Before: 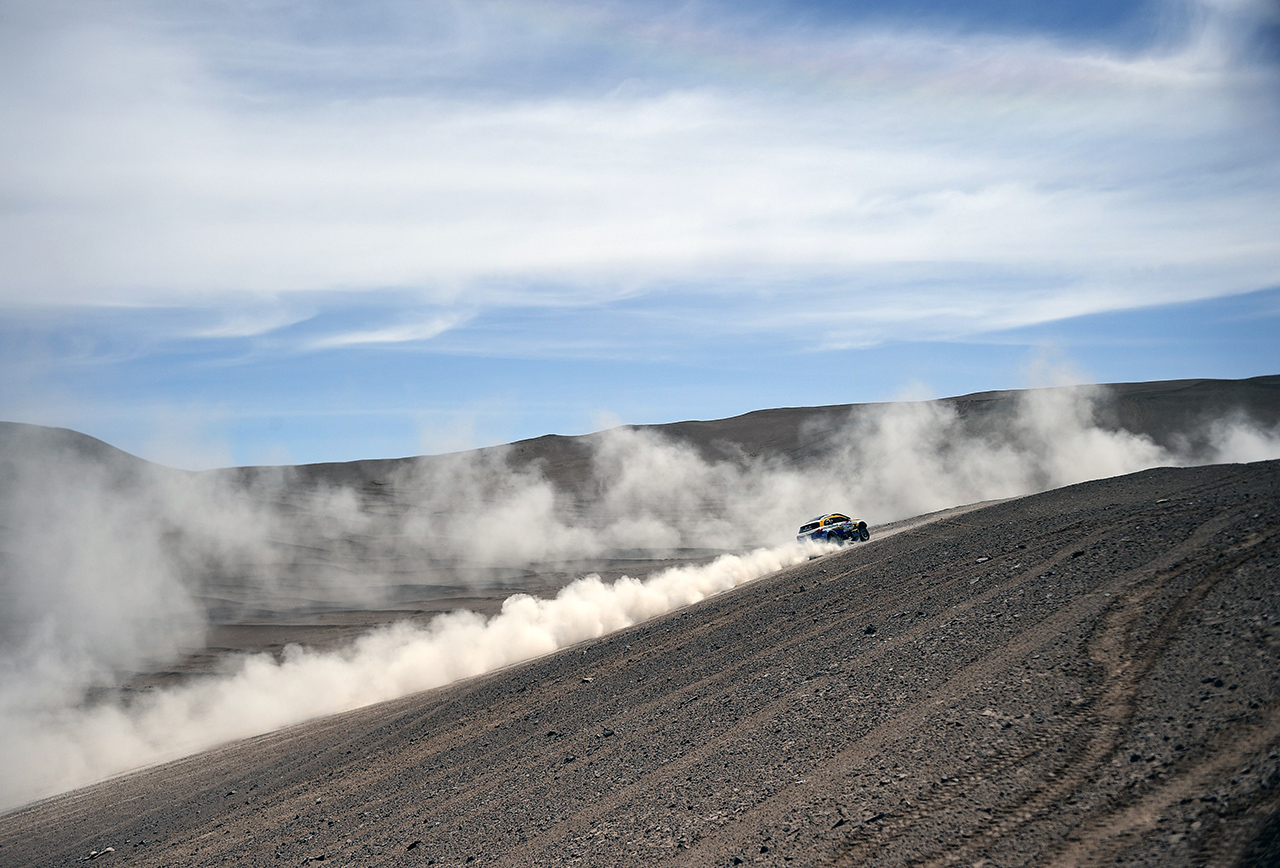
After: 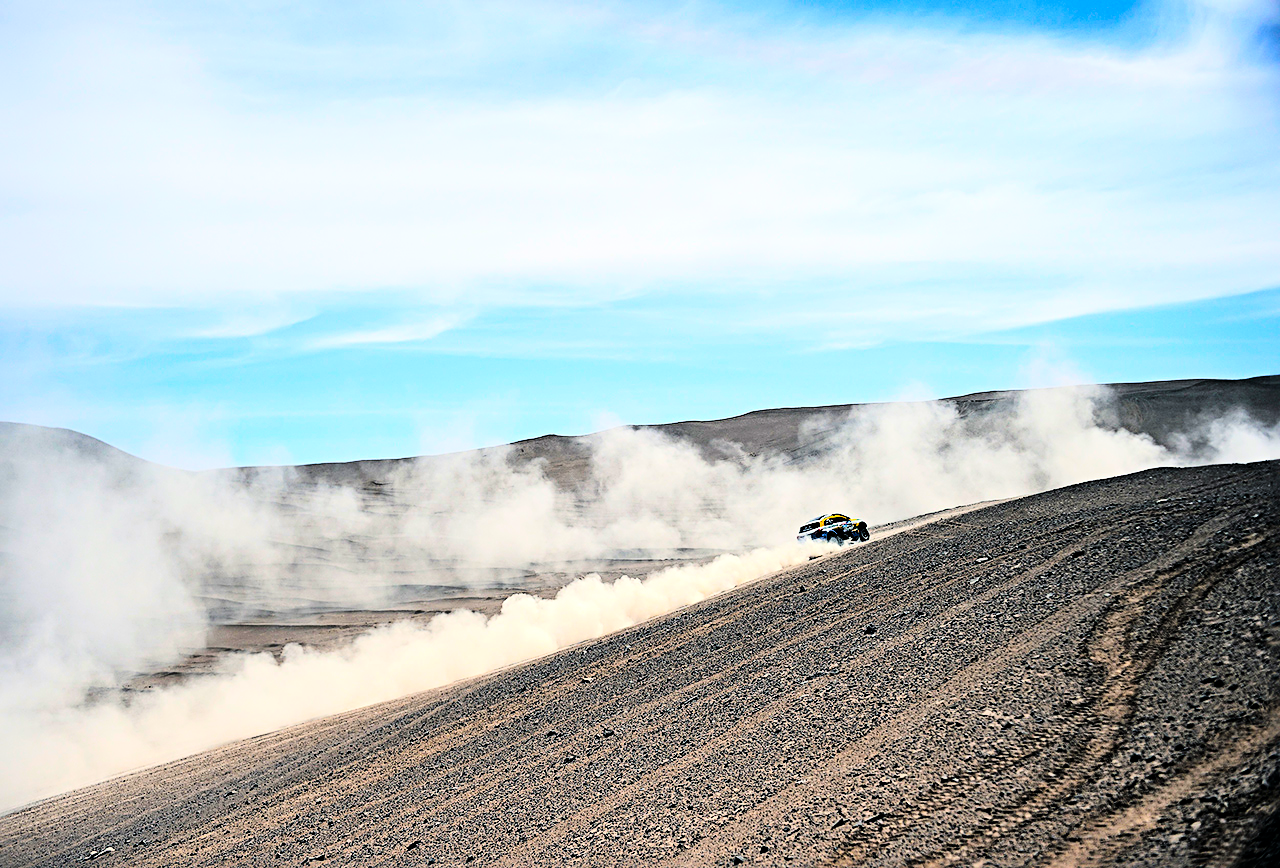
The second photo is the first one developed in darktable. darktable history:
tone curve: curves: ch0 [(0, 0) (0.004, 0) (0.133, 0.071) (0.325, 0.456) (0.832, 0.957) (1, 1)], color space Lab, linked channels, preserve colors none
sharpen: radius 4
color balance rgb: linear chroma grading › global chroma 15%, perceptual saturation grading › global saturation 30%
